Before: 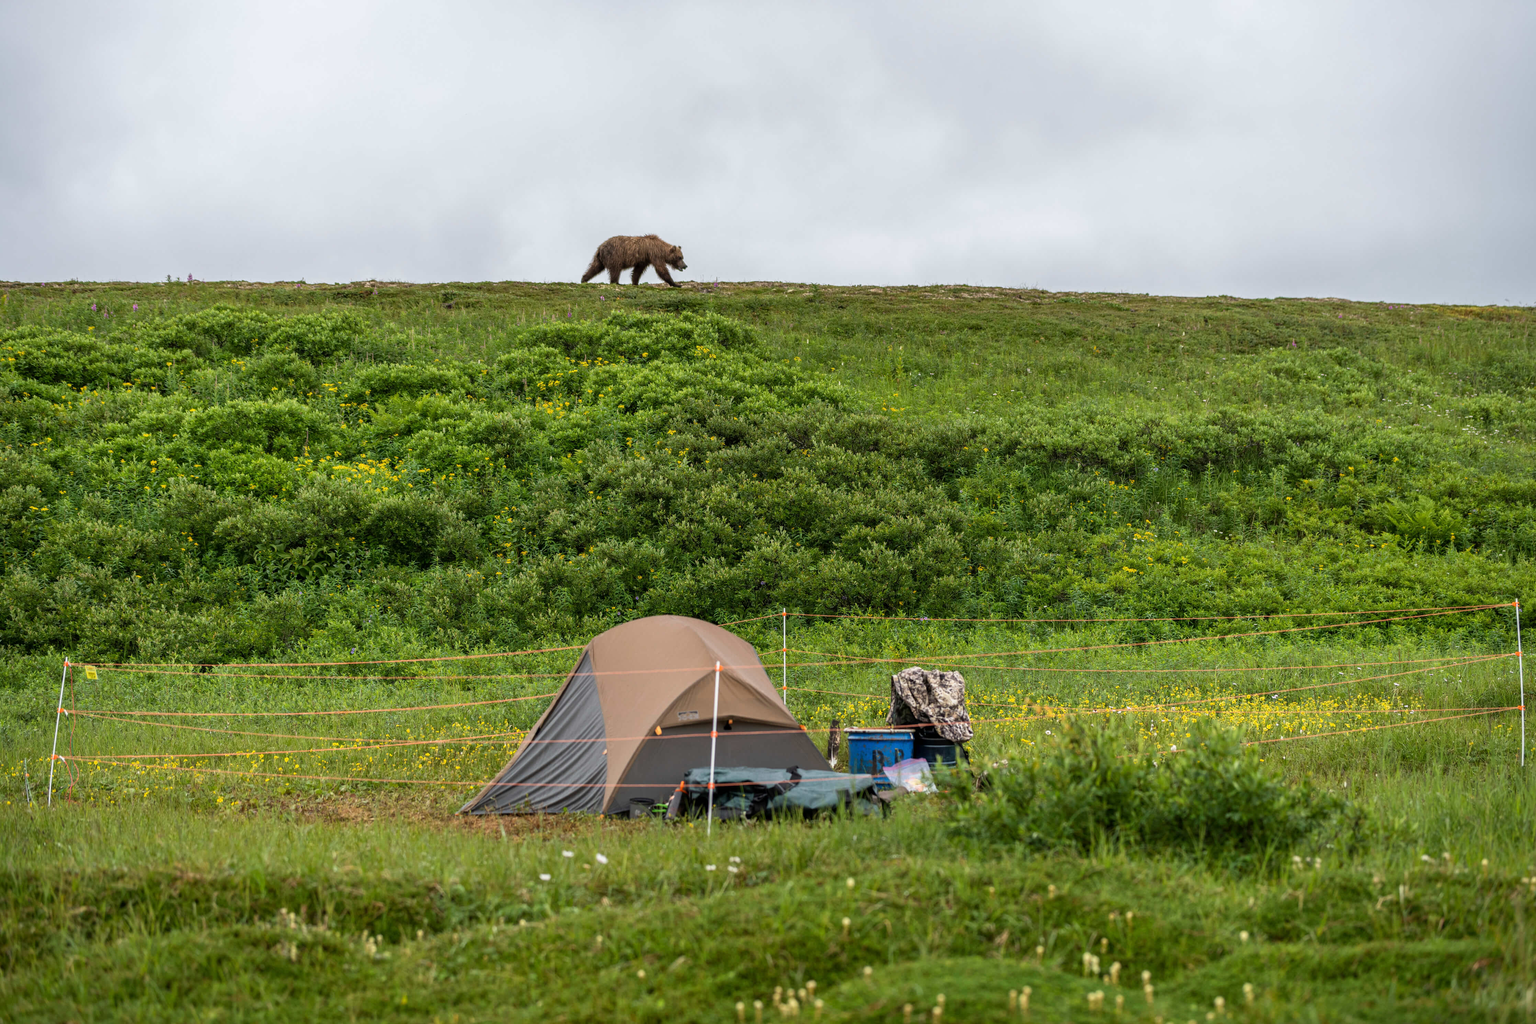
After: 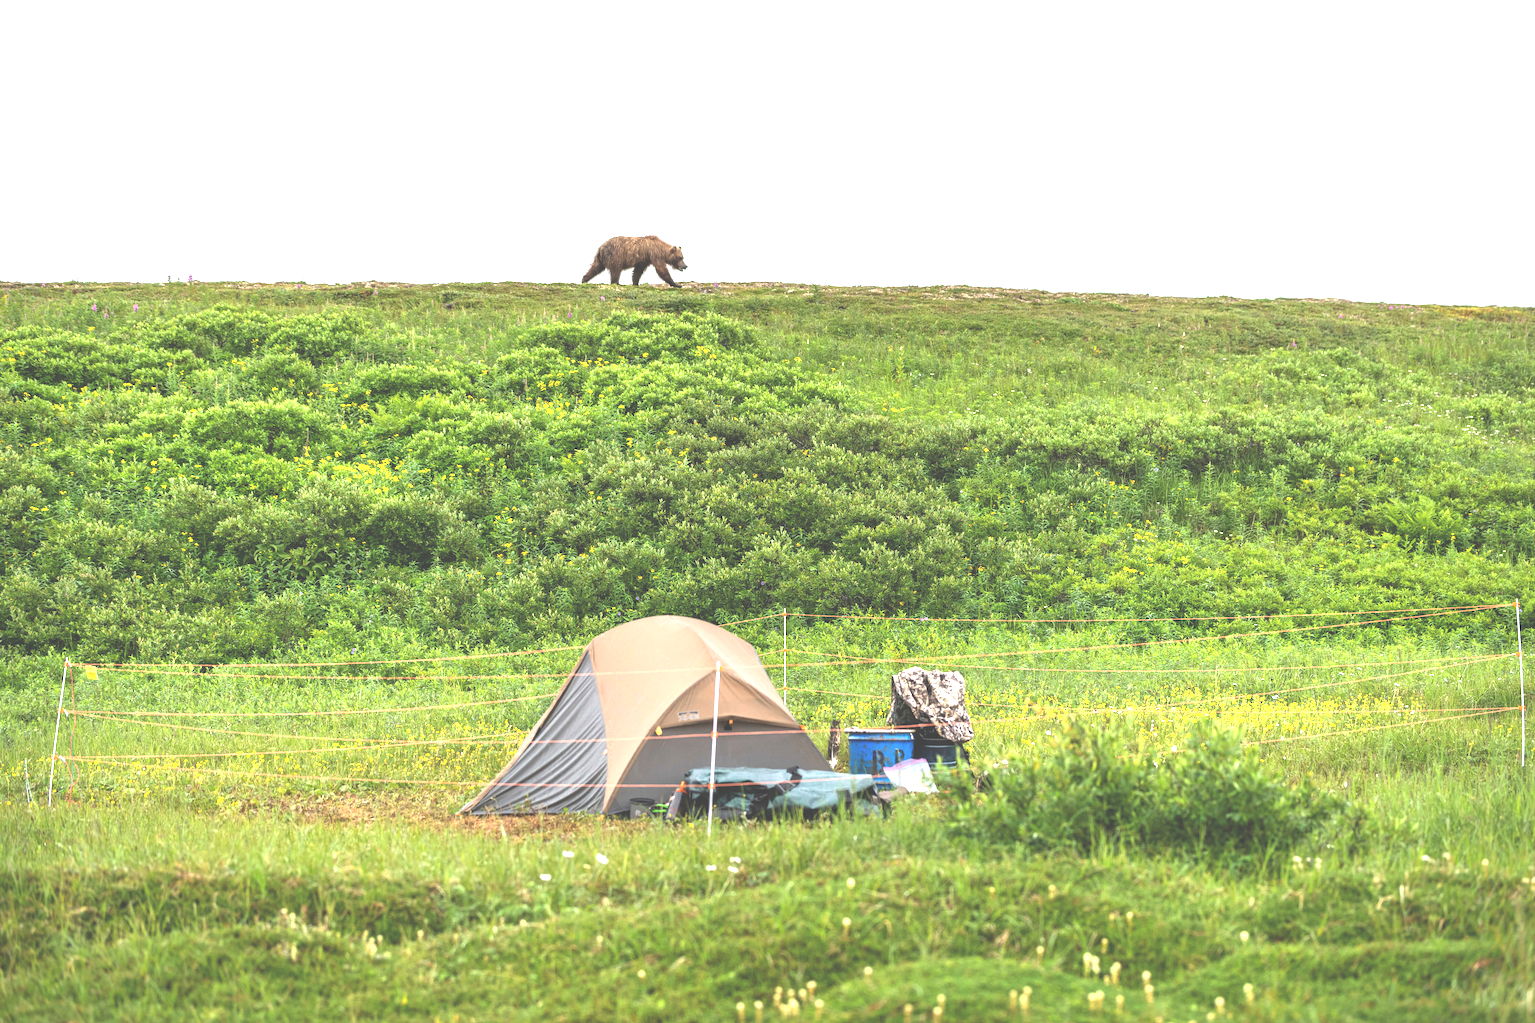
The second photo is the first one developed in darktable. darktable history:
exposure: black level correction -0.023, exposure 1.393 EV, compensate exposure bias true, compensate highlight preservation false
